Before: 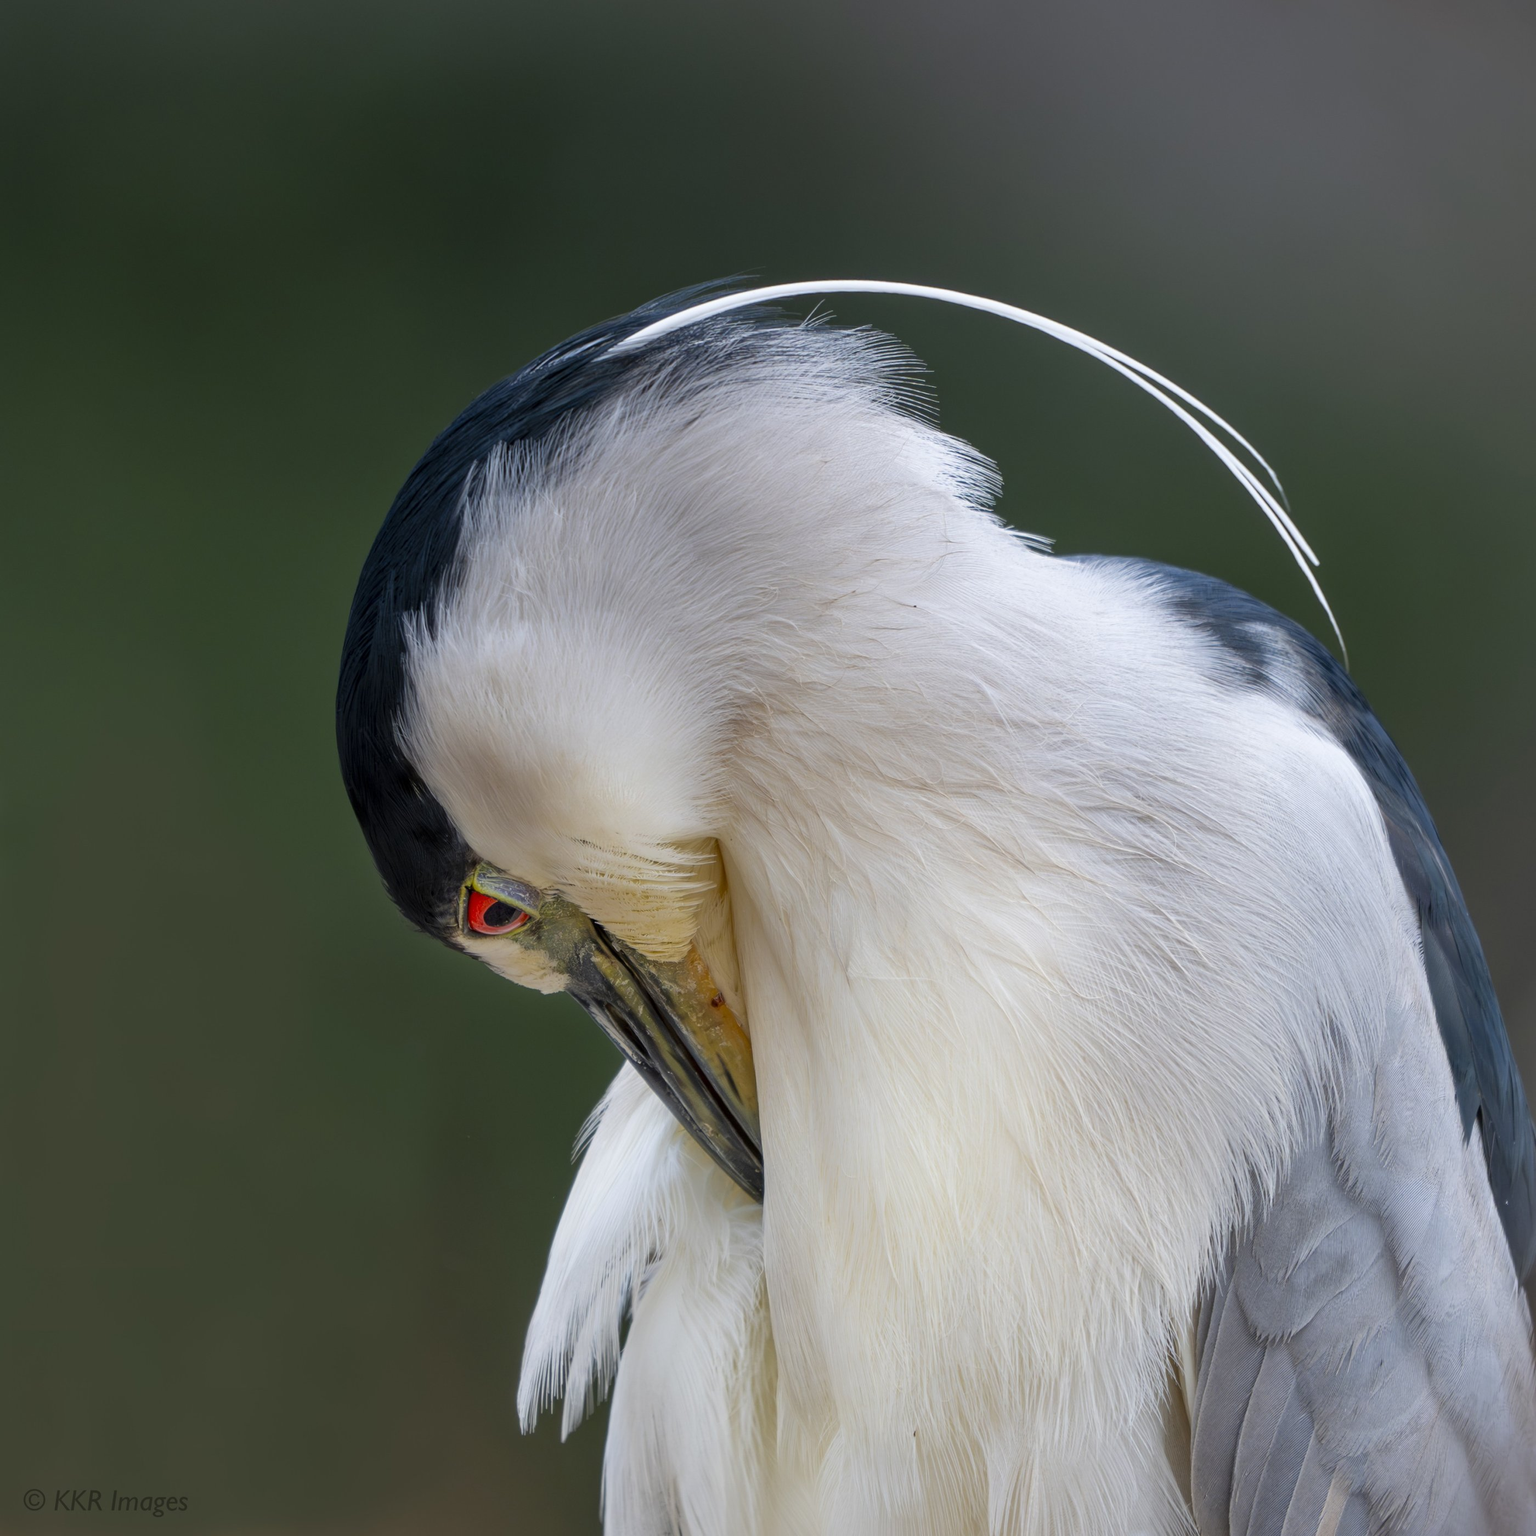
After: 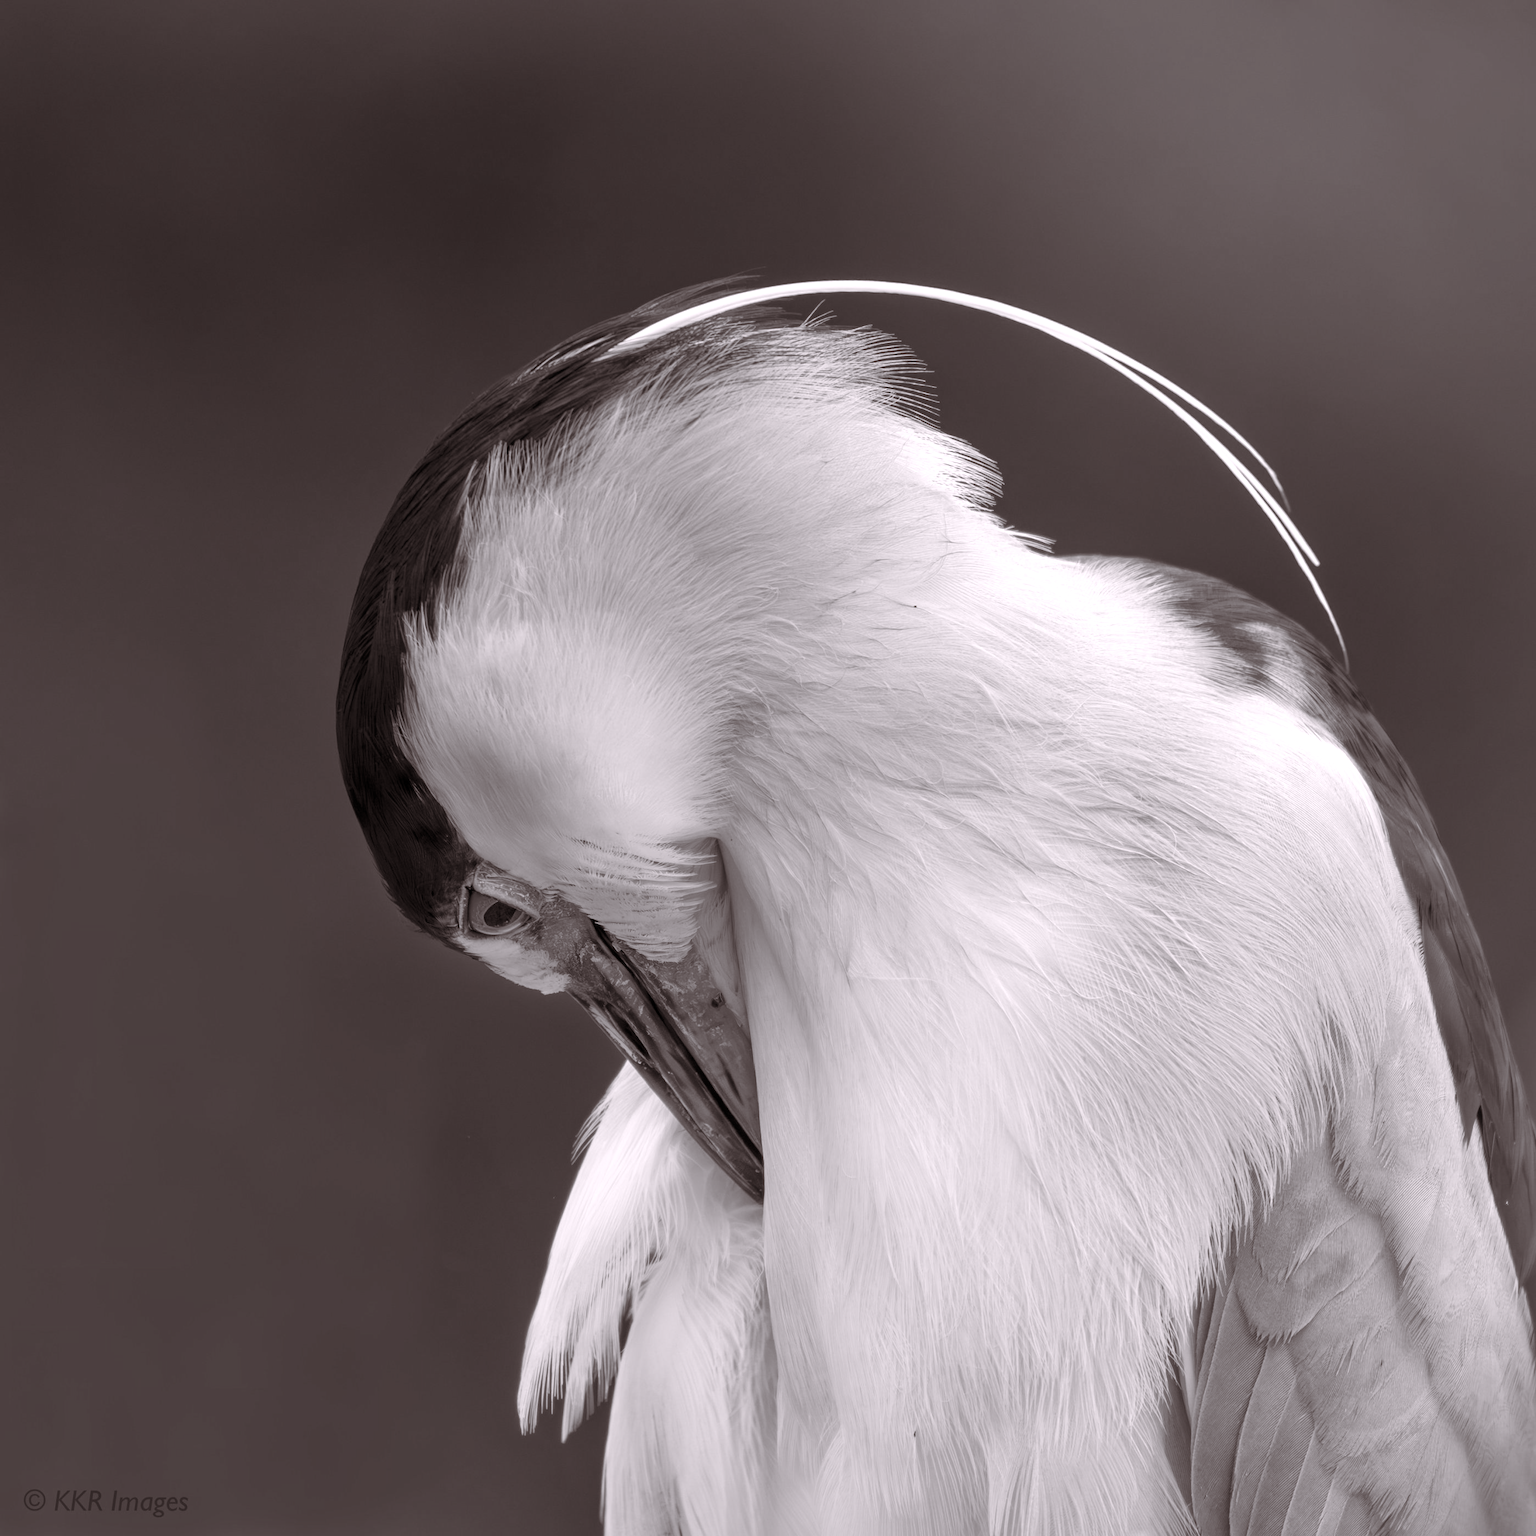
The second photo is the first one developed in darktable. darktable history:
color calibration: output gray [0.267, 0.423, 0.261, 0], gray › normalize channels true, illuminant as shot in camera, x 0.441, y 0.414, temperature 2945.51 K, gamut compression 0.01
color balance rgb: shadows lift › chroma 4.315%, shadows lift › hue 24.54°, highlights gain › chroma 1.502%, highlights gain › hue 307.43°, linear chroma grading › highlights 99.528%, linear chroma grading › global chroma 23.873%, perceptual saturation grading › global saturation 20%, perceptual saturation grading › highlights -25.131%, perceptual saturation grading › shadows 24.985%, global vibrance 50.056%
